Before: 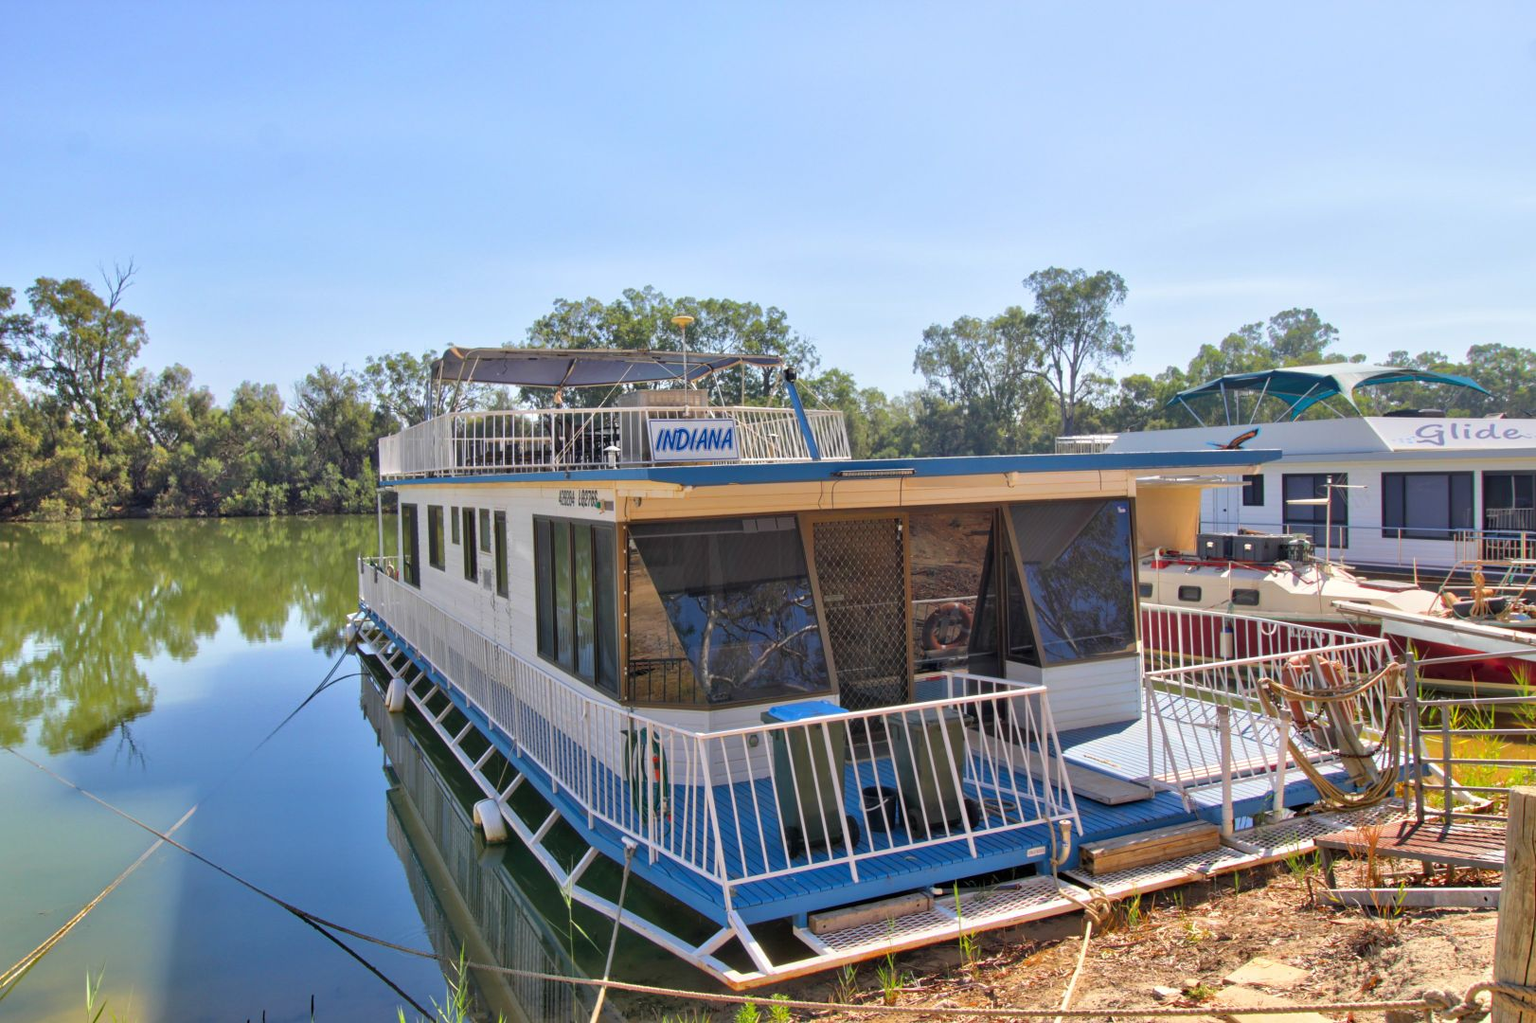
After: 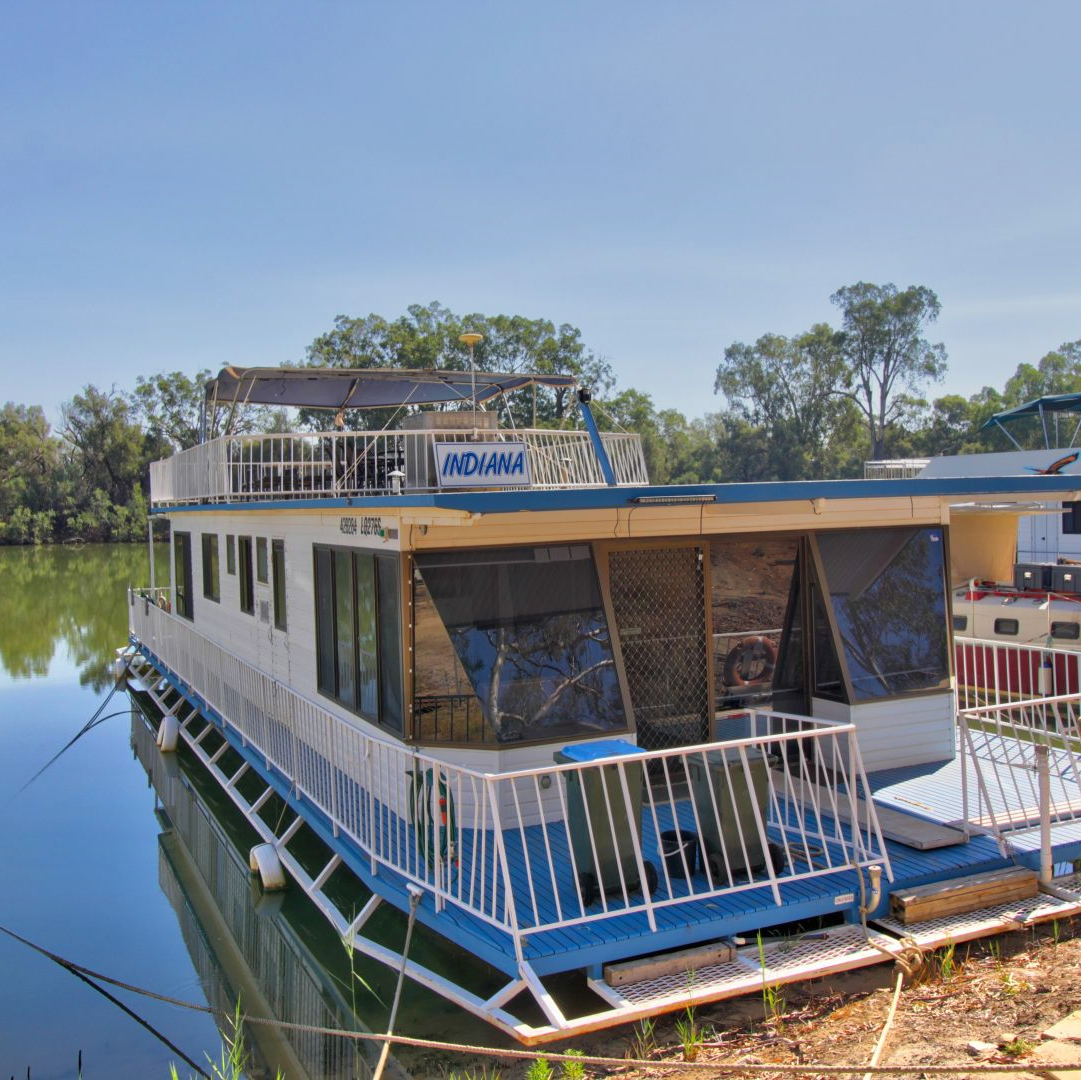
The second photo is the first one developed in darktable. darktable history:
graduated density: on, module defaults
crop: left 15.419%, right 17.914%
